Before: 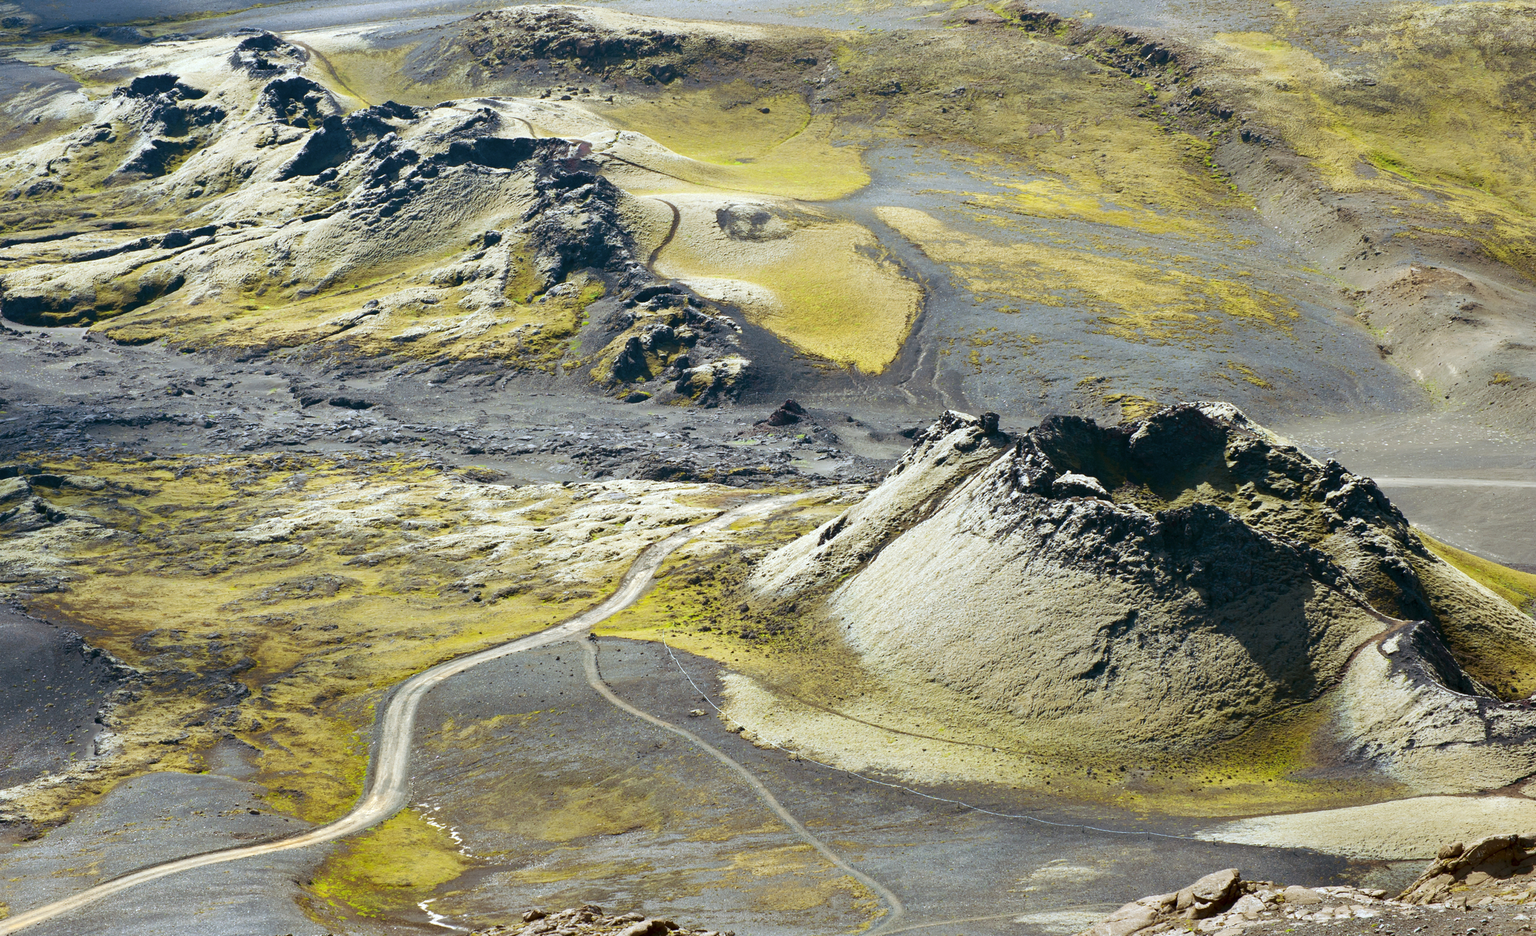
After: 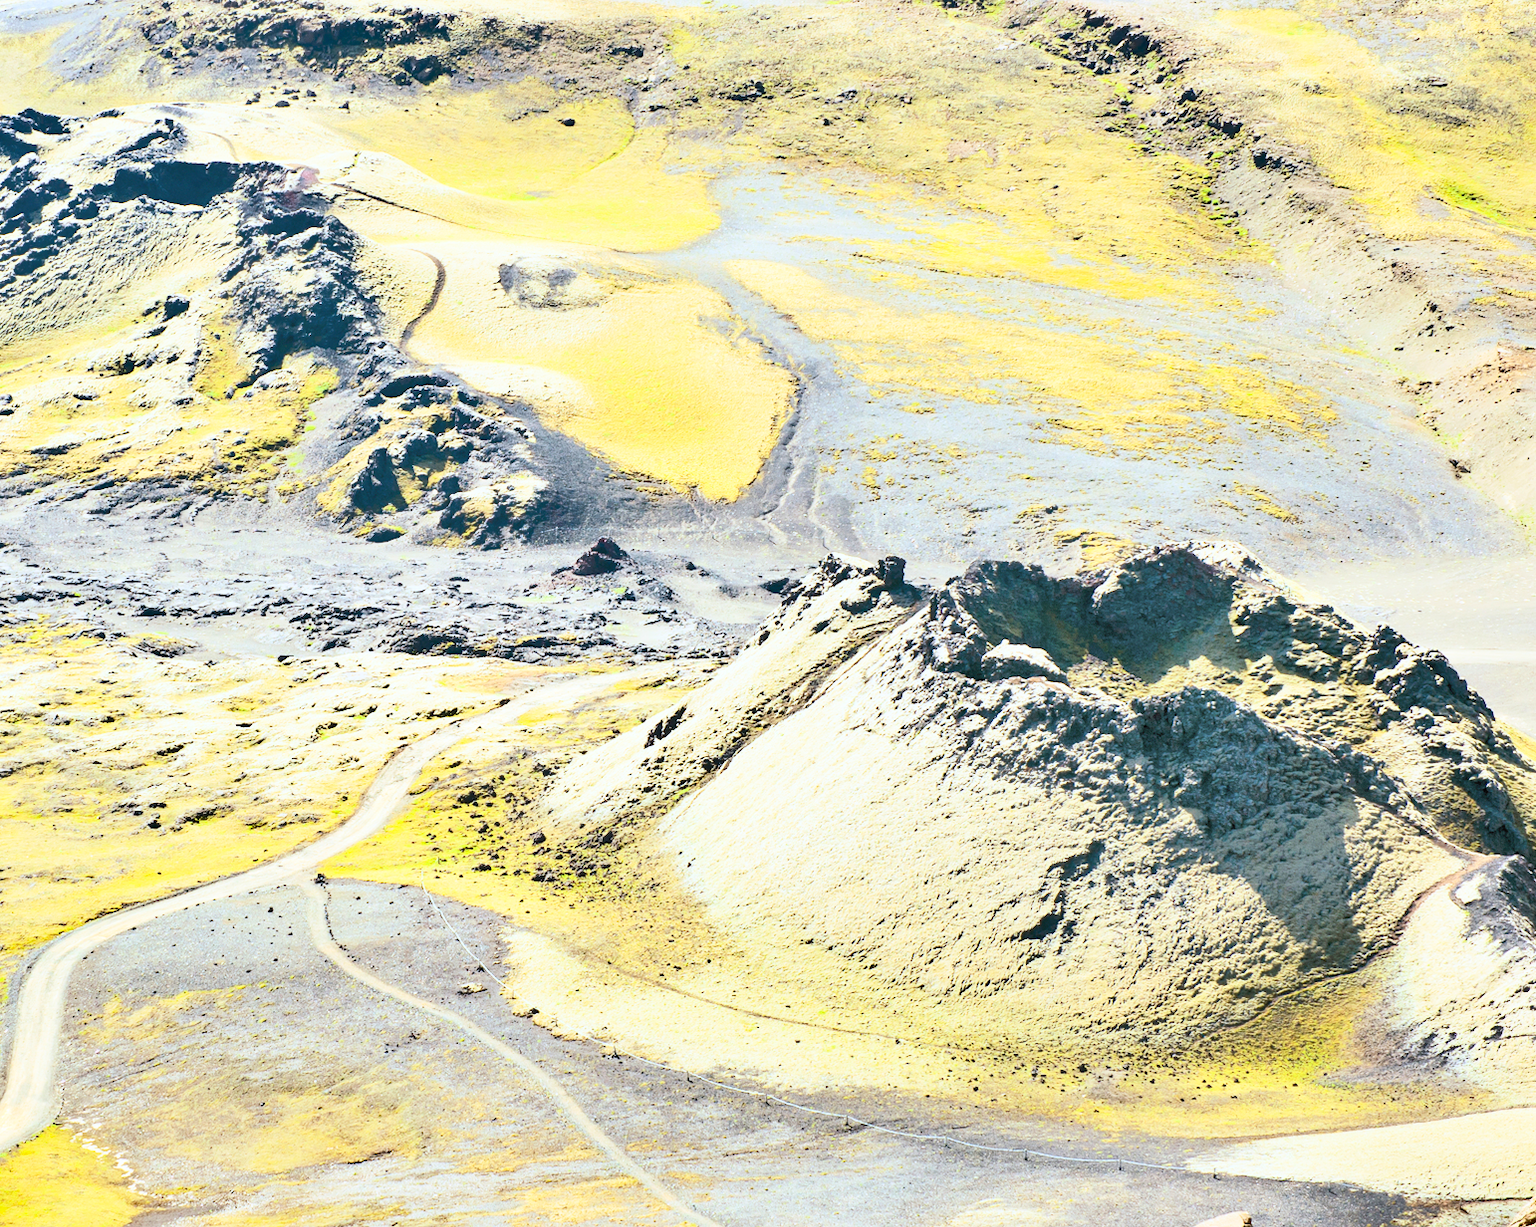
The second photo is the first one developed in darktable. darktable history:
crop and rotate: left 24.081%, top 2.78%, right 6.362%, bottom 5.97%
tone equalizer: -7 EV 0.151 EV, -6 EV 0.609 EV, -5 EV 1.18 EV, -4 EV 1.34 EV, -3 EV 1.18 EV, -2 EV 0.6 EV, -1 EV 0.151 EV
exposure: black level correction 0, exposure 1.199 EV, compensate highlight preservation false
filmic rgb: black relative exposure -6.84 EV, white relative exposure 5.86 EV, hardness 2.68, iterations of high-quality reconstruction 10
contrast brightness saturation: contrast 0.384, brightness 0.516
shadows and highlights: white point adjustment 0.819, soften with gaussian
